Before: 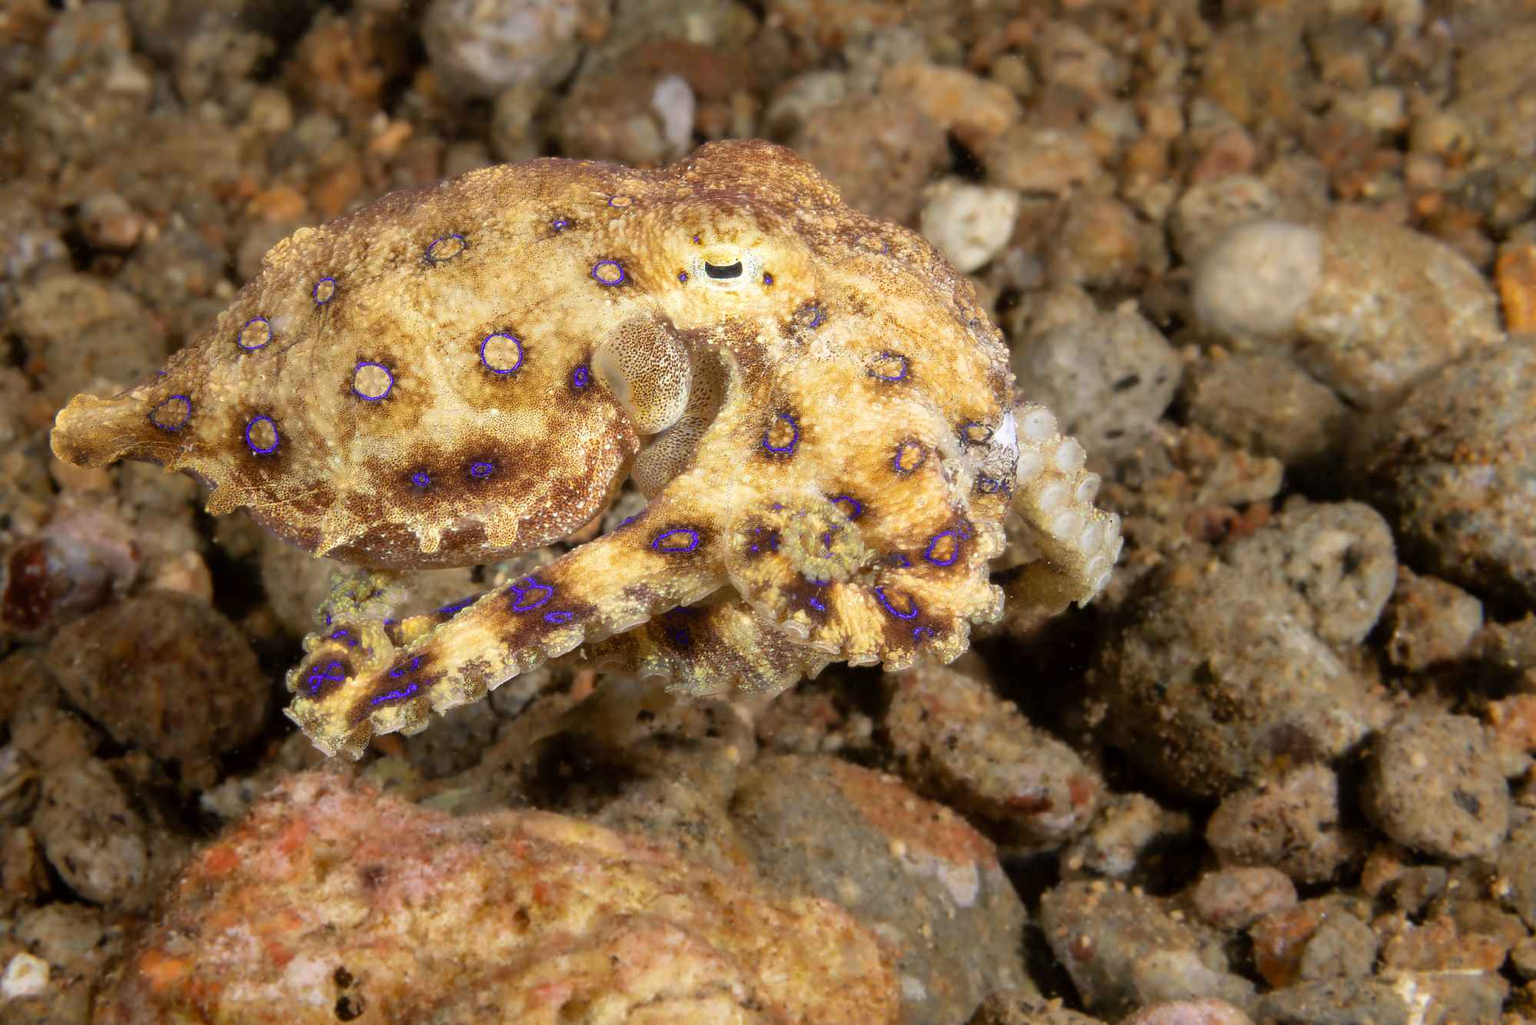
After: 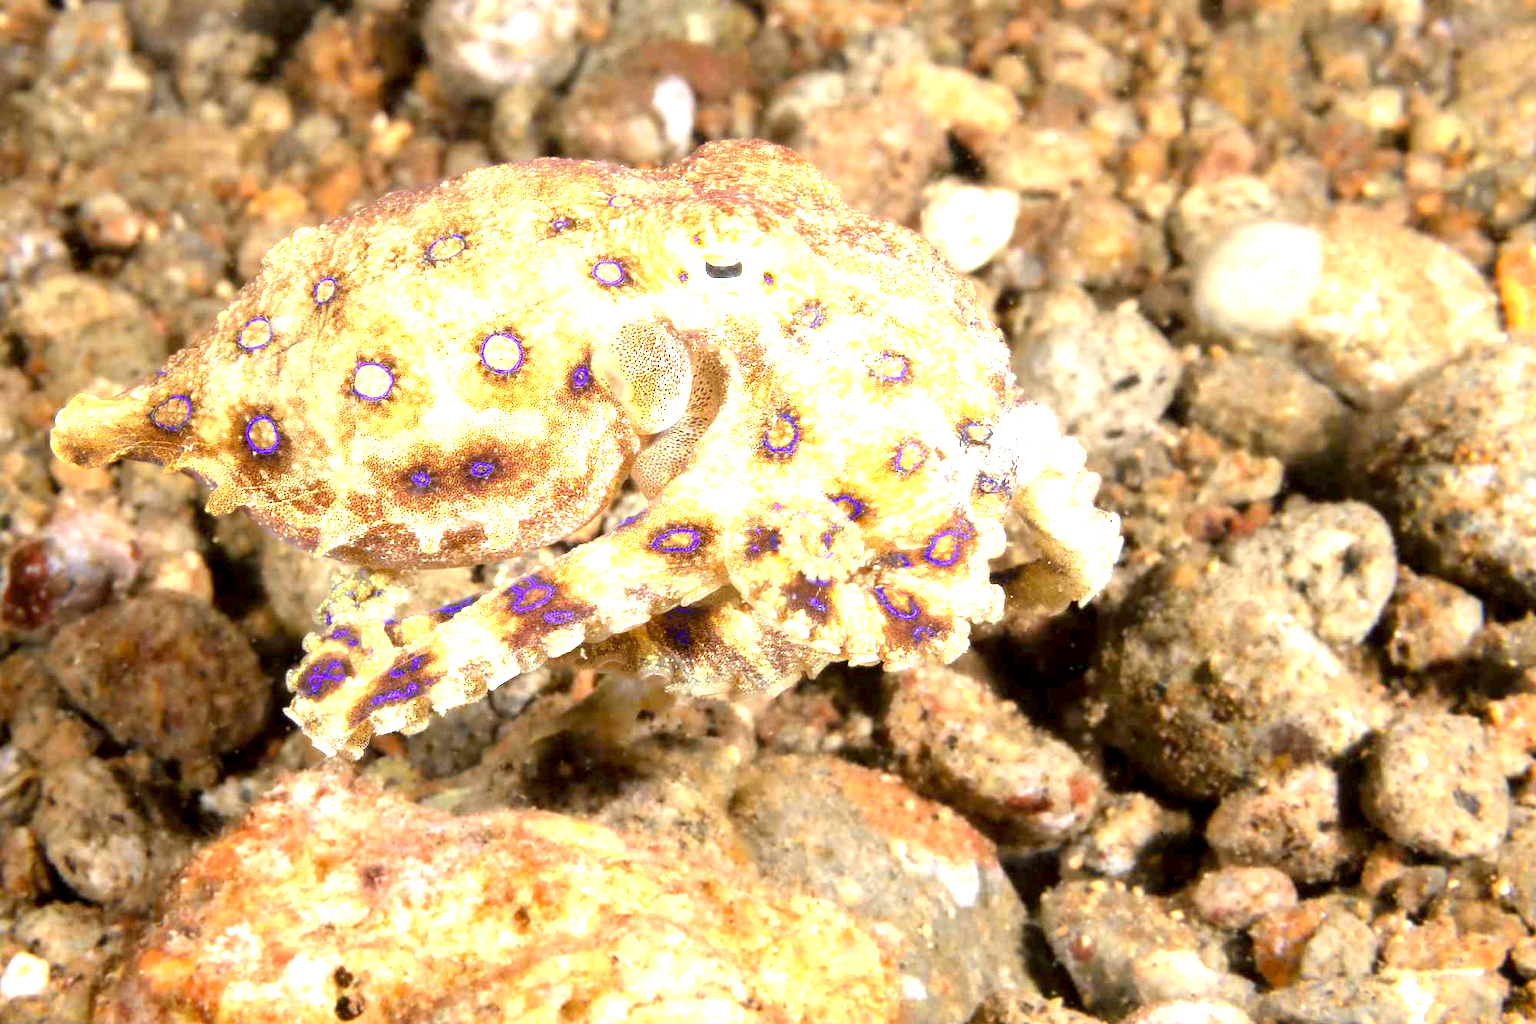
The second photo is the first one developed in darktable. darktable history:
exposure: black level correction 0.001, exposure 1.837 EV, compensate highlight preservation false
